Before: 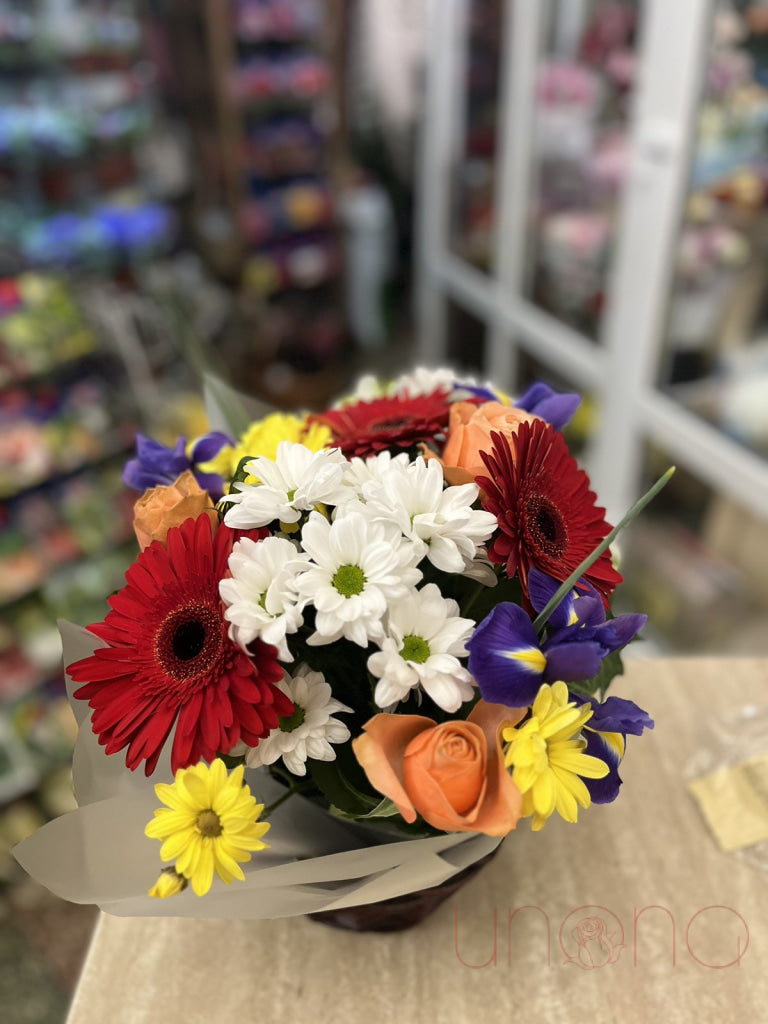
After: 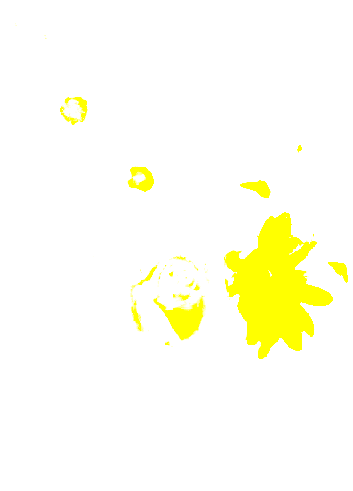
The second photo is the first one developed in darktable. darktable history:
exposure: exposure 7.983 EV, compensate exposure bias true, compensate highlight preservation false
color balance rgb: linear chroma grading › global chroma 14.64%, perceptual saturation grading › global saturation -0.128%, perceptual brilliance grading › global brilliance 2.949%, perceptual brilliance grading › highlights -3.411%, perceptual brilliance grading › shadows 2.791%, contrast 4.848%
crop: left 35.855%, top 46.052%, right 18.179%, bottom 5.956%
local contrast: on, module defaults
